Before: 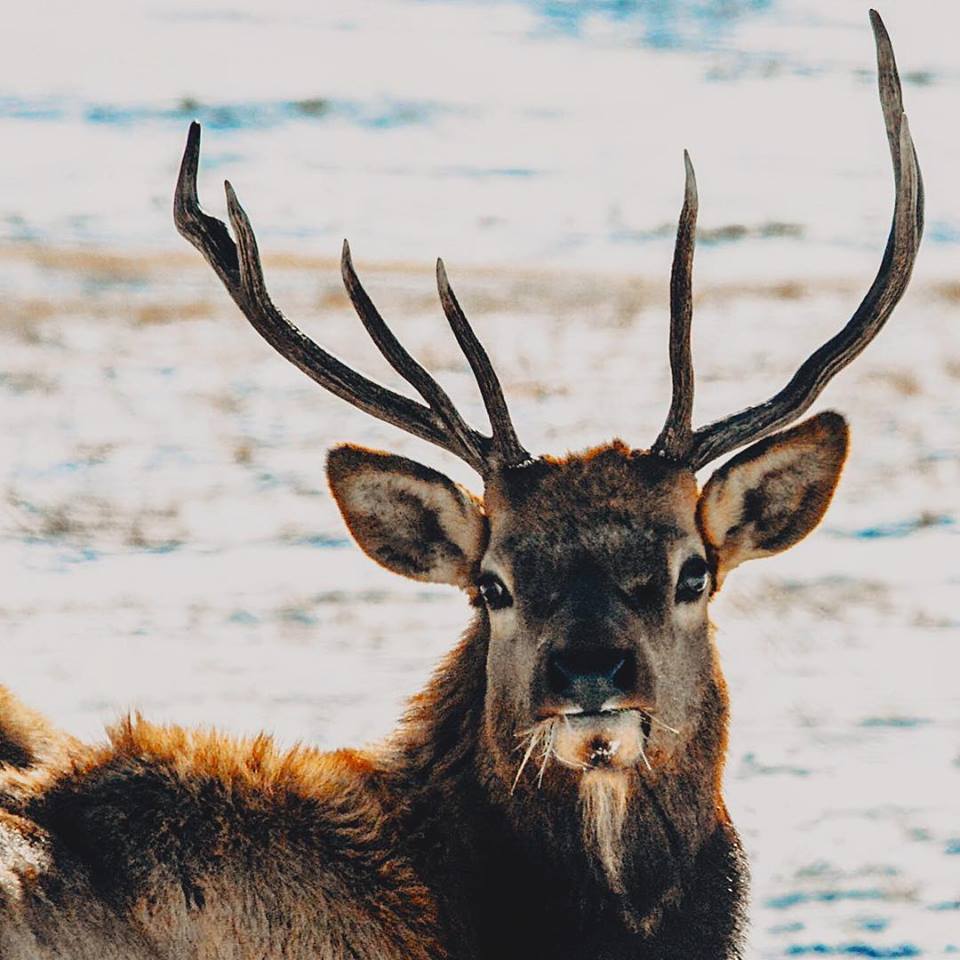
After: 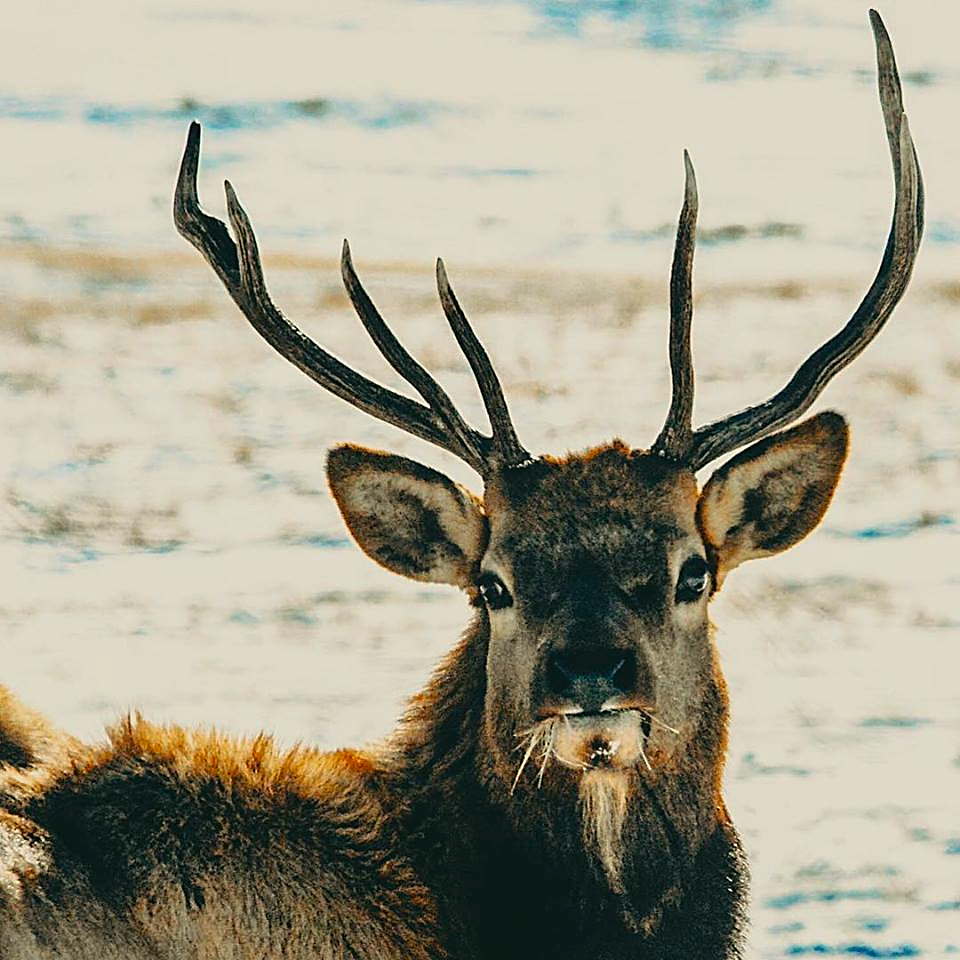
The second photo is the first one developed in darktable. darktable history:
sharpen: on, module defaults
color correction: highlights a* -0.336, highlights b* 9.49, shadows a* -8.7, shadows b* 1.37
